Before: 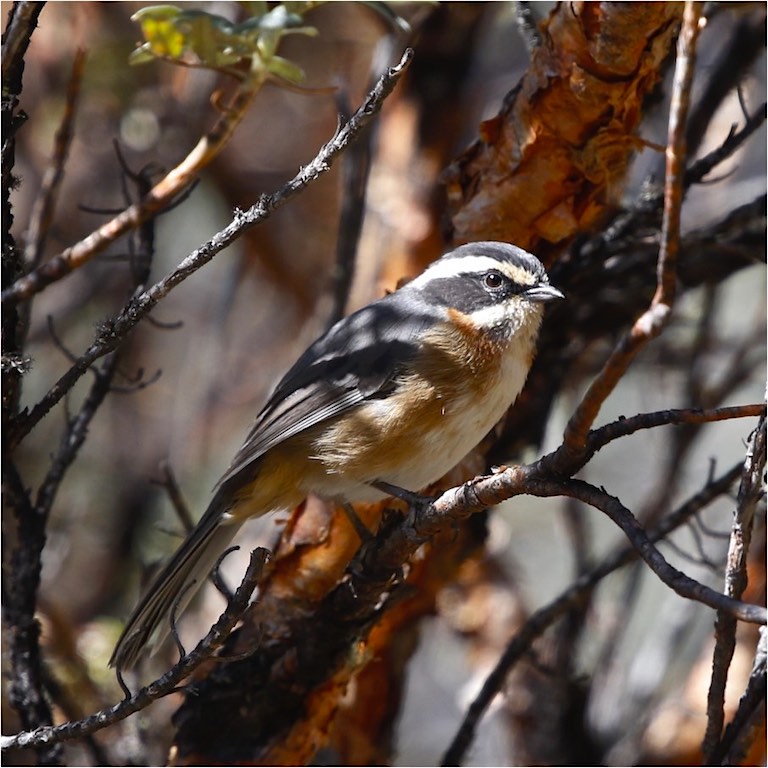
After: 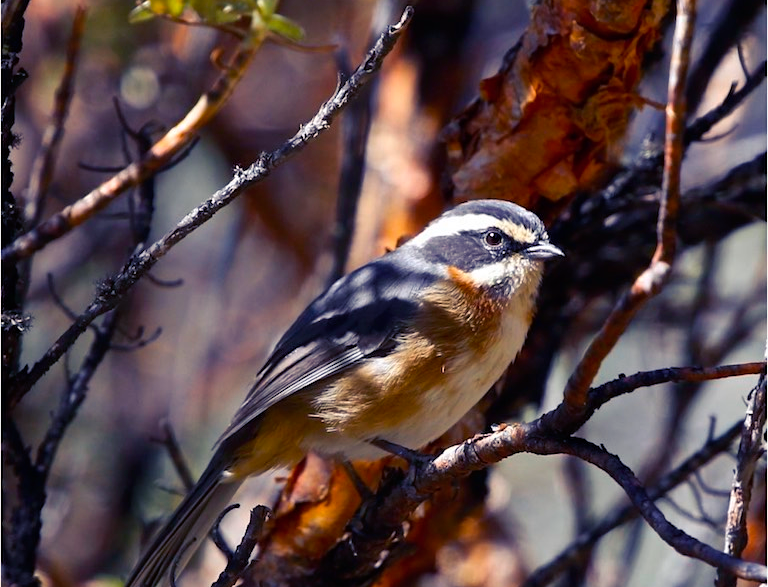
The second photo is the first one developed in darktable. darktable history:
crop: top 5.57%, bottom 17.919%
color balance rgb: shadows lift › luminance -28.703%, shadows lift › chroma 15.307%, shadows lift › hue 267.83°, perceptual saturation grading › global saturation 25.865%, global vibrance 9.957%
